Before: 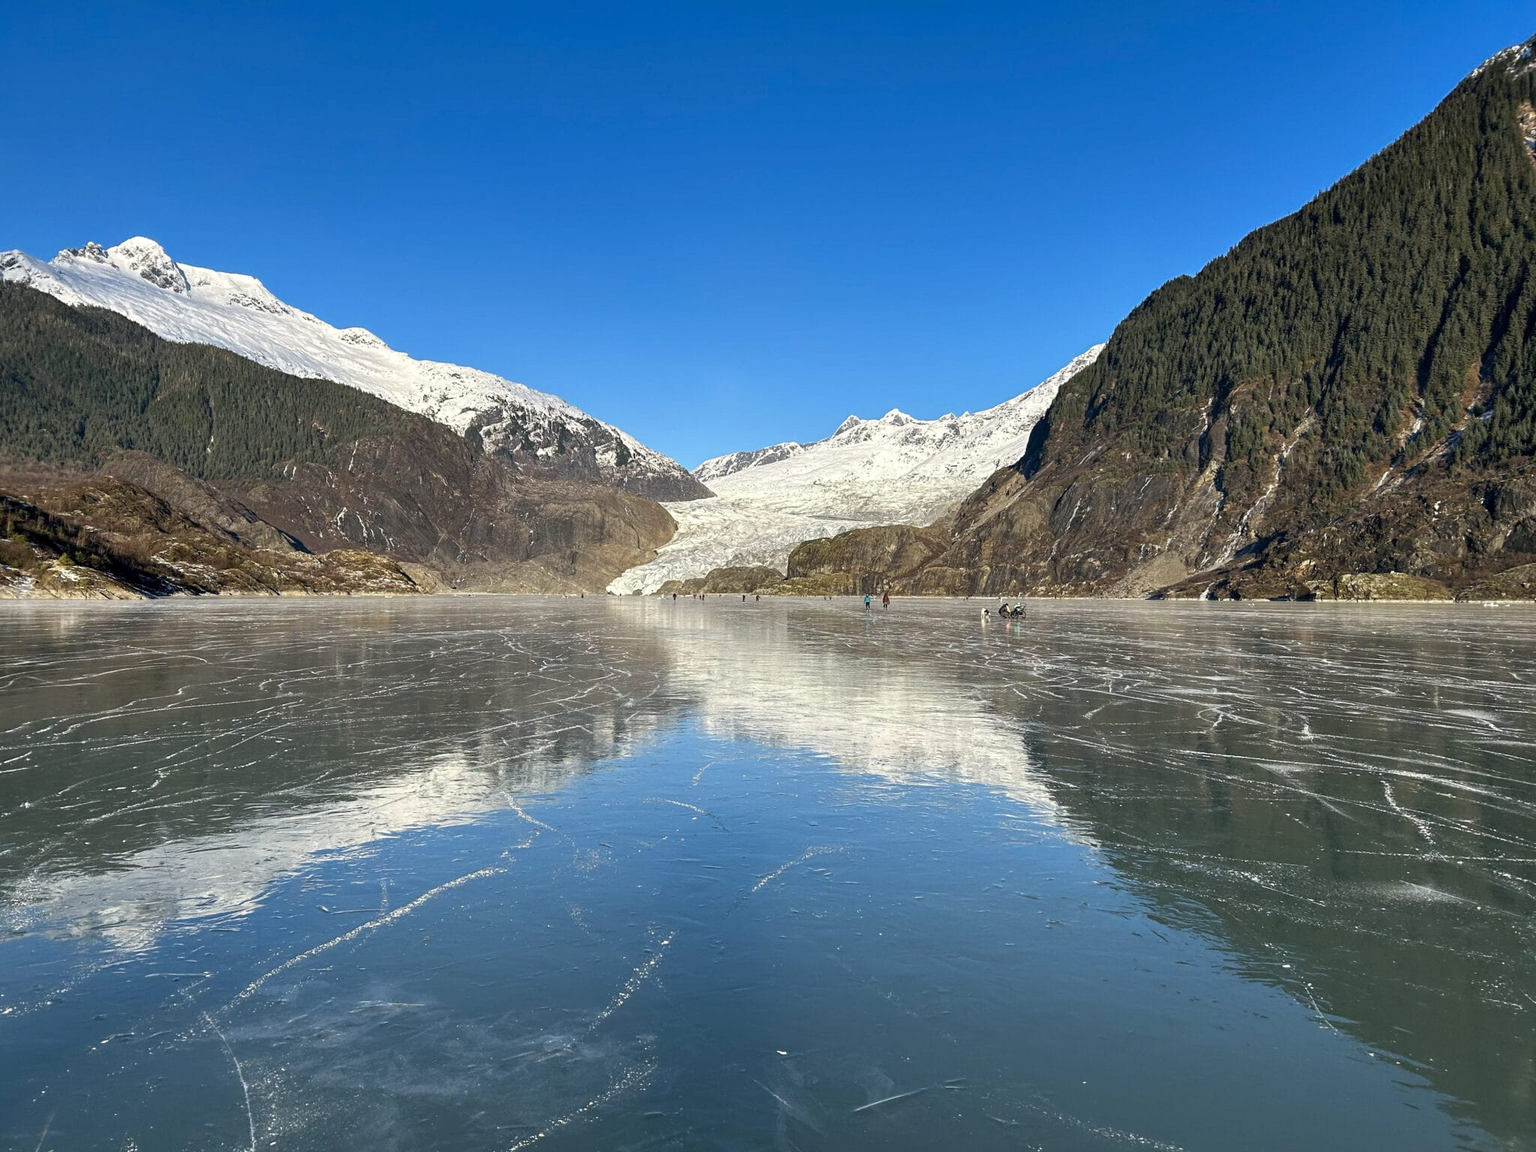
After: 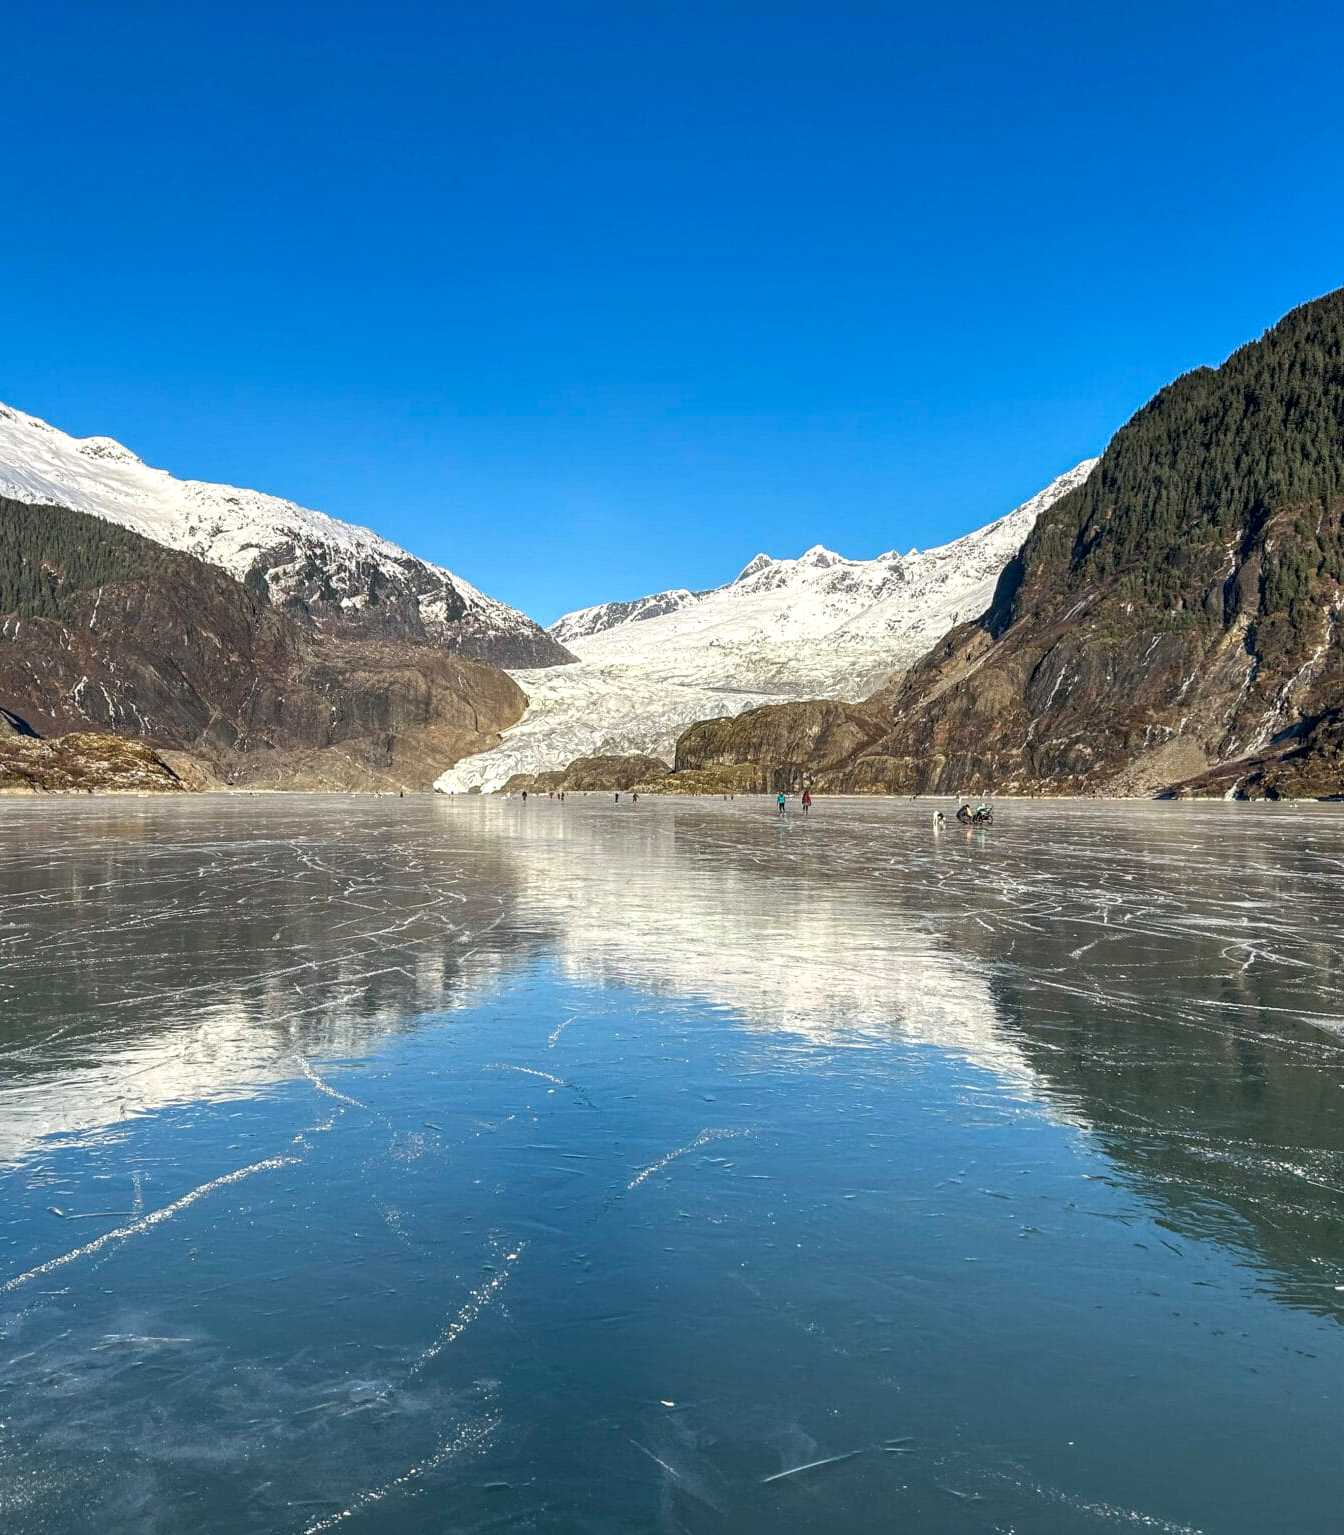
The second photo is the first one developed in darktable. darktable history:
crop and rotate: left 18.346%, right 16%
local contrast: on, module defaults
